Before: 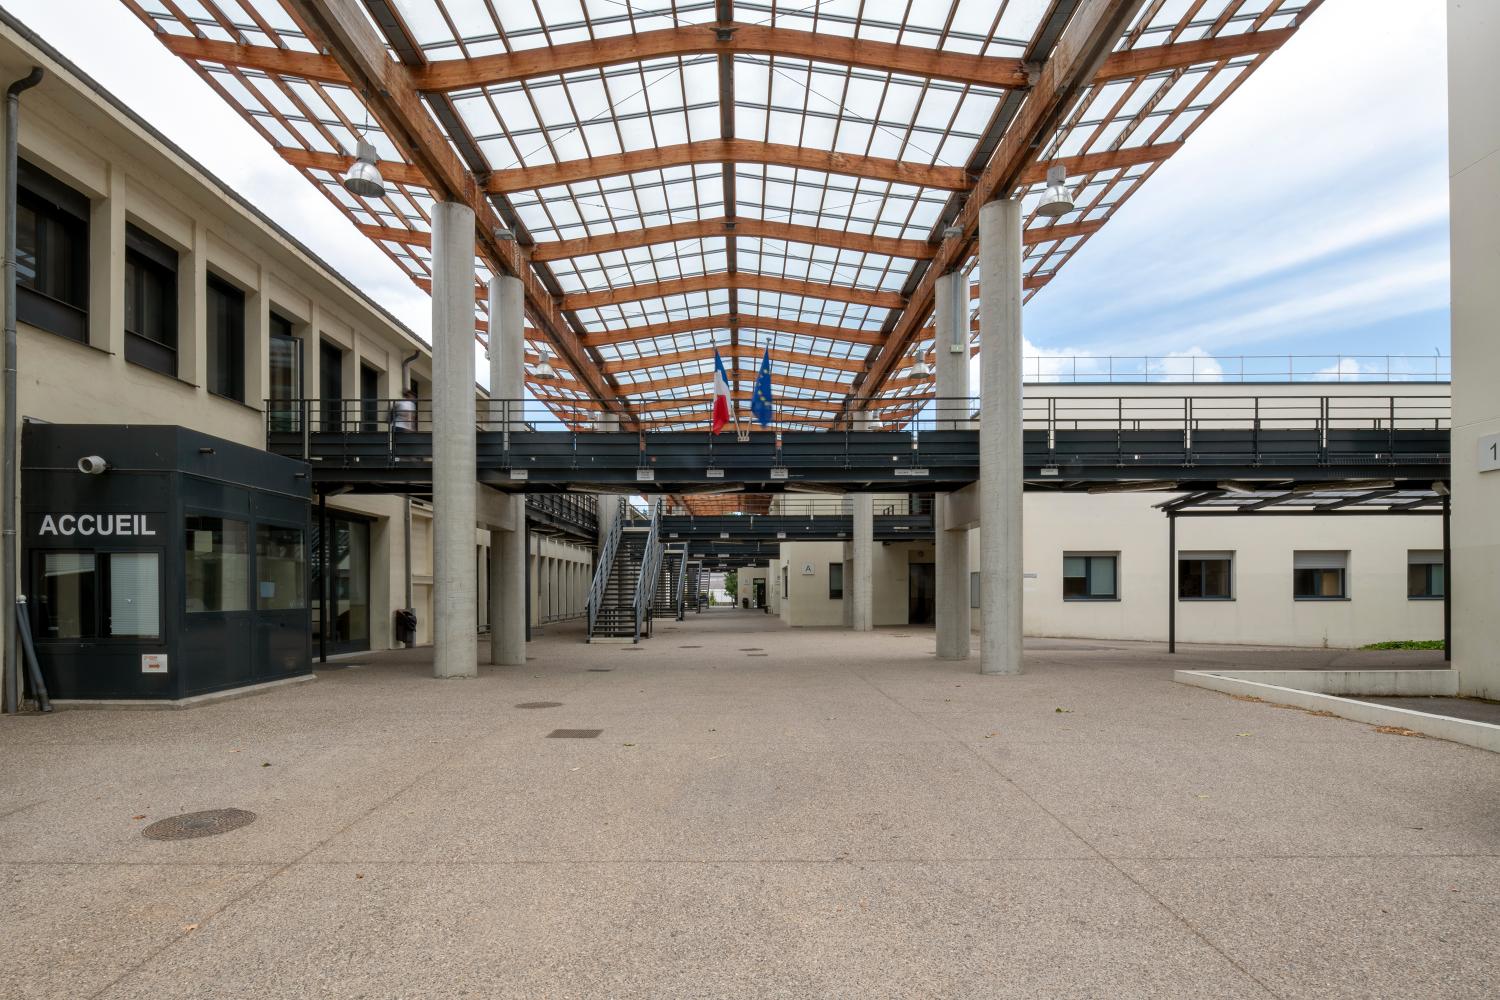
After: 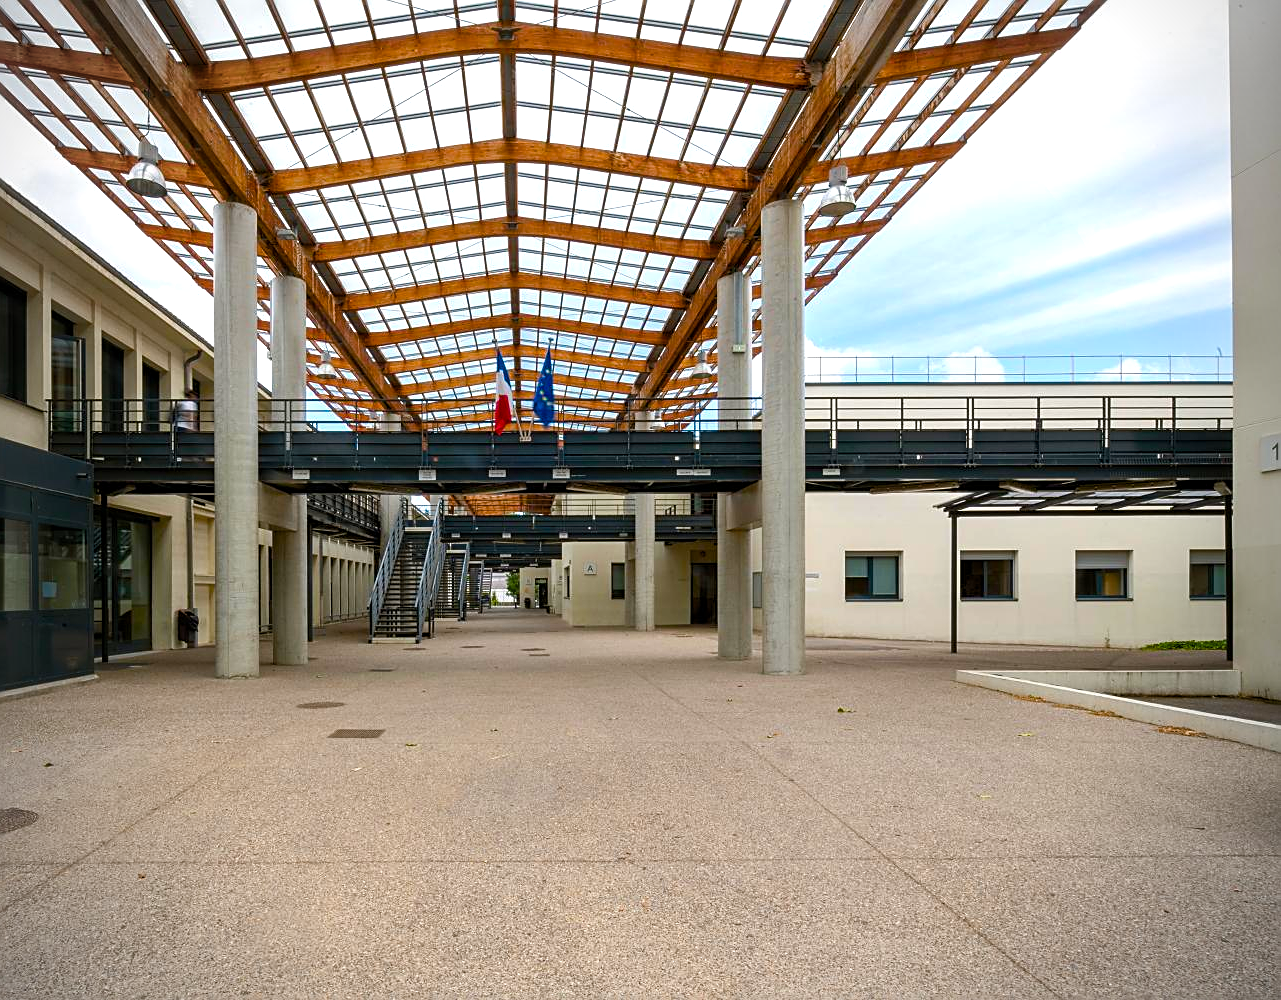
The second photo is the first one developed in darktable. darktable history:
crop and rotate: left 14.549%
sharpen: on, module defaults
tone equalizer: edges refinement/feathering 500, mask exposure compensation -1.57 EV, preserve details no
color balance rgb: shadows lift › chroma 0.751%, shadows lift › hue 111.31°, power › luminance 1.499%, linear chroma grading › shadows 10.224%, linear chroma grading › highlights 9.736%, linear chroma grading › global chroma 14.56%, linear chroma grading › mid-tones 14.732%, perceptual saturation grading › global saturation 20%, perceptual saturation grading › highlights -25.181%, perceptual saturation grading › shadows 24.633%, perceptual brilliance grading › highlights 9.421%, perceptual brilliance grading › shadows -4.656%, global vibrance 20%
vignetting: unbound false
